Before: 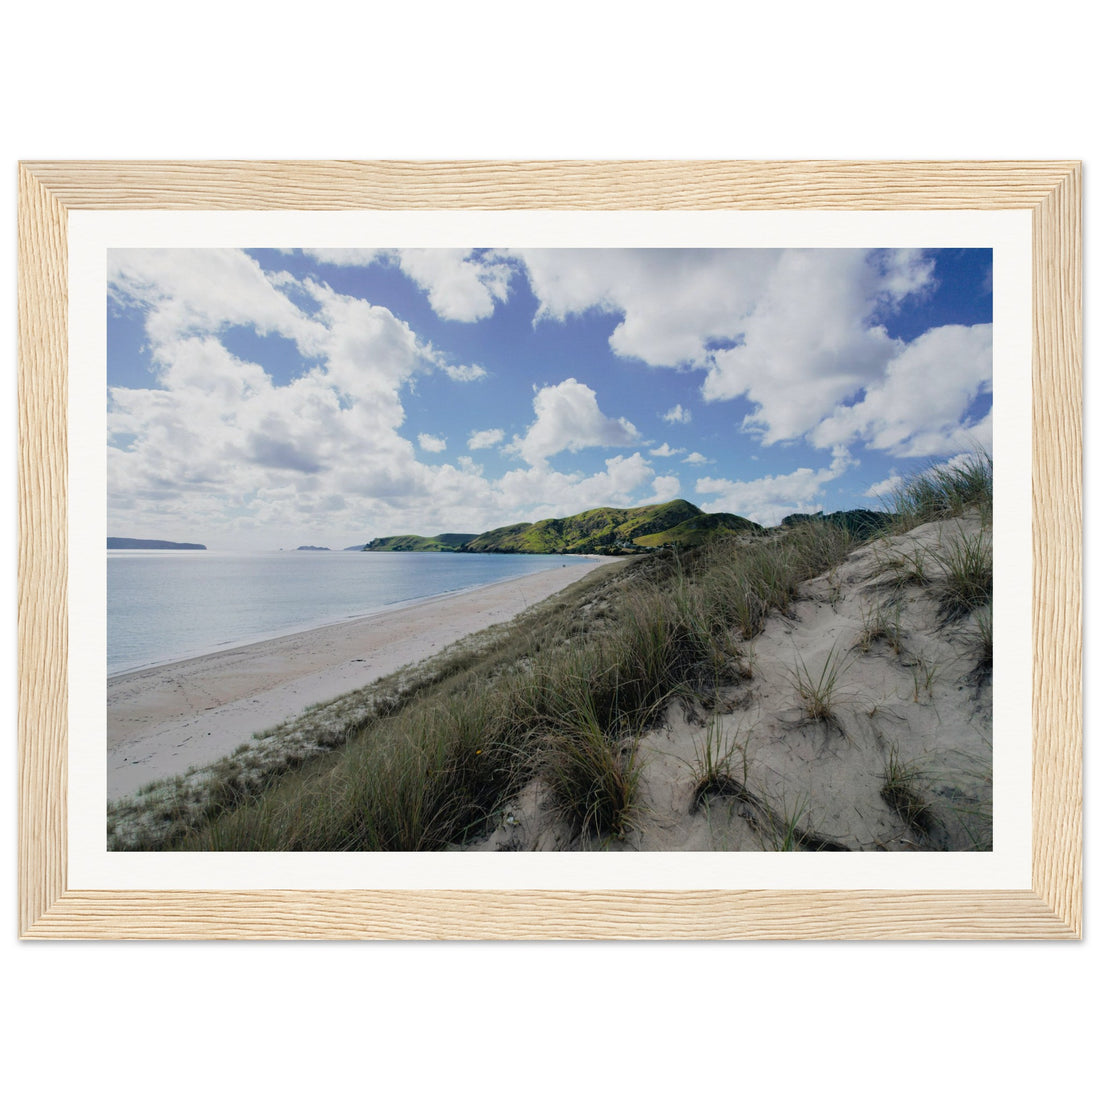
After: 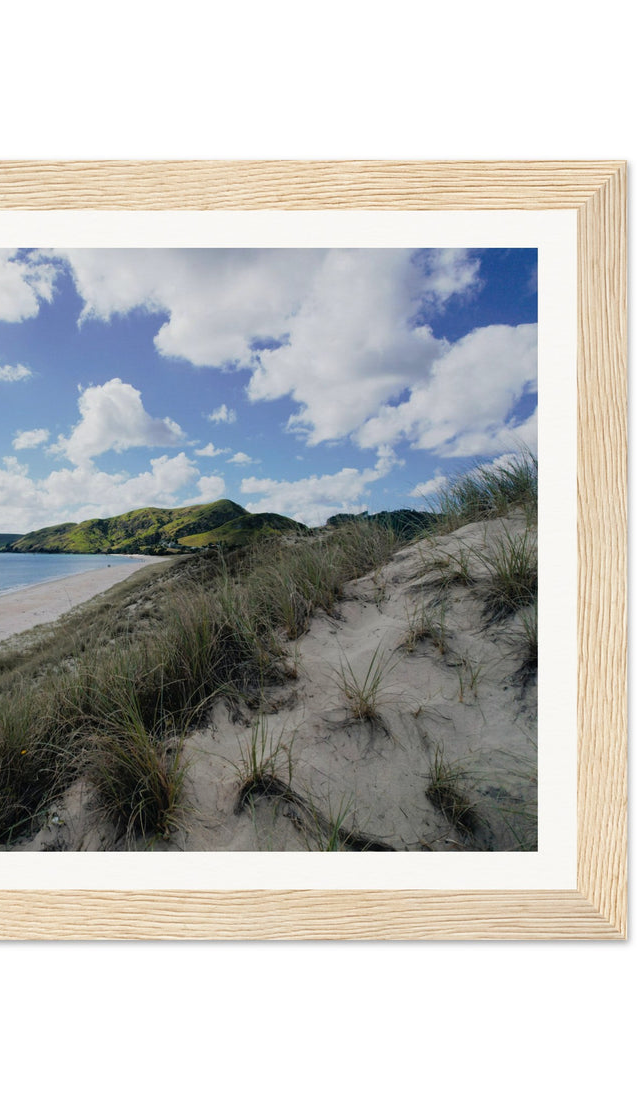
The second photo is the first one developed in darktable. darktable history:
tone equalizer: on, module defaults
crop: left 41.402%
